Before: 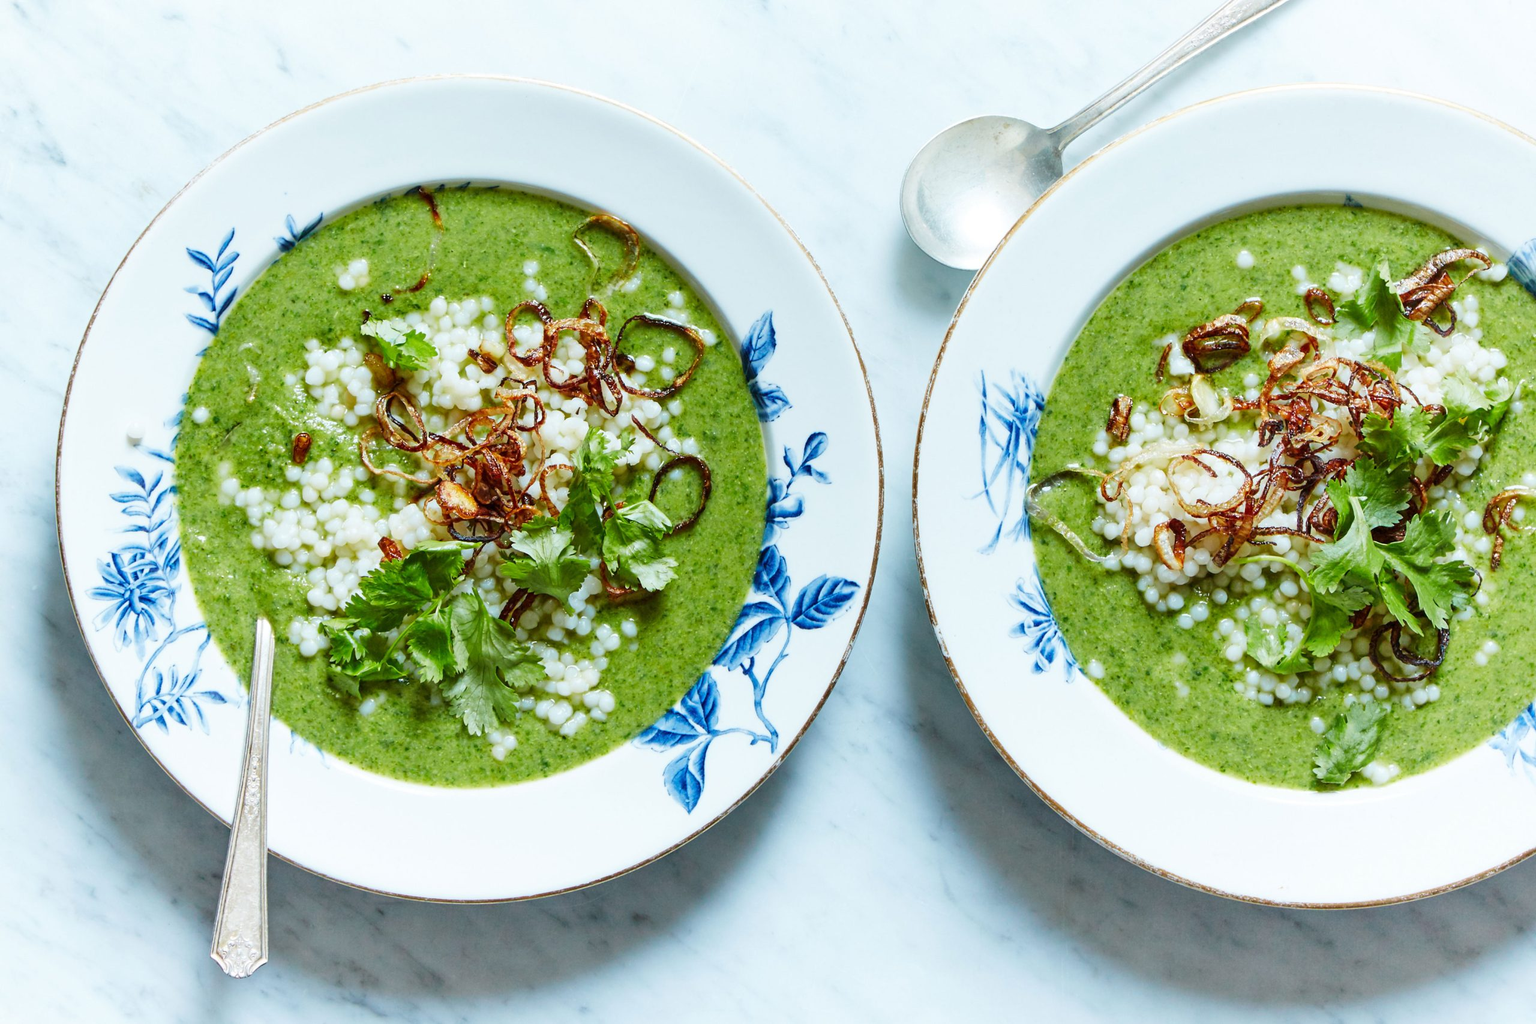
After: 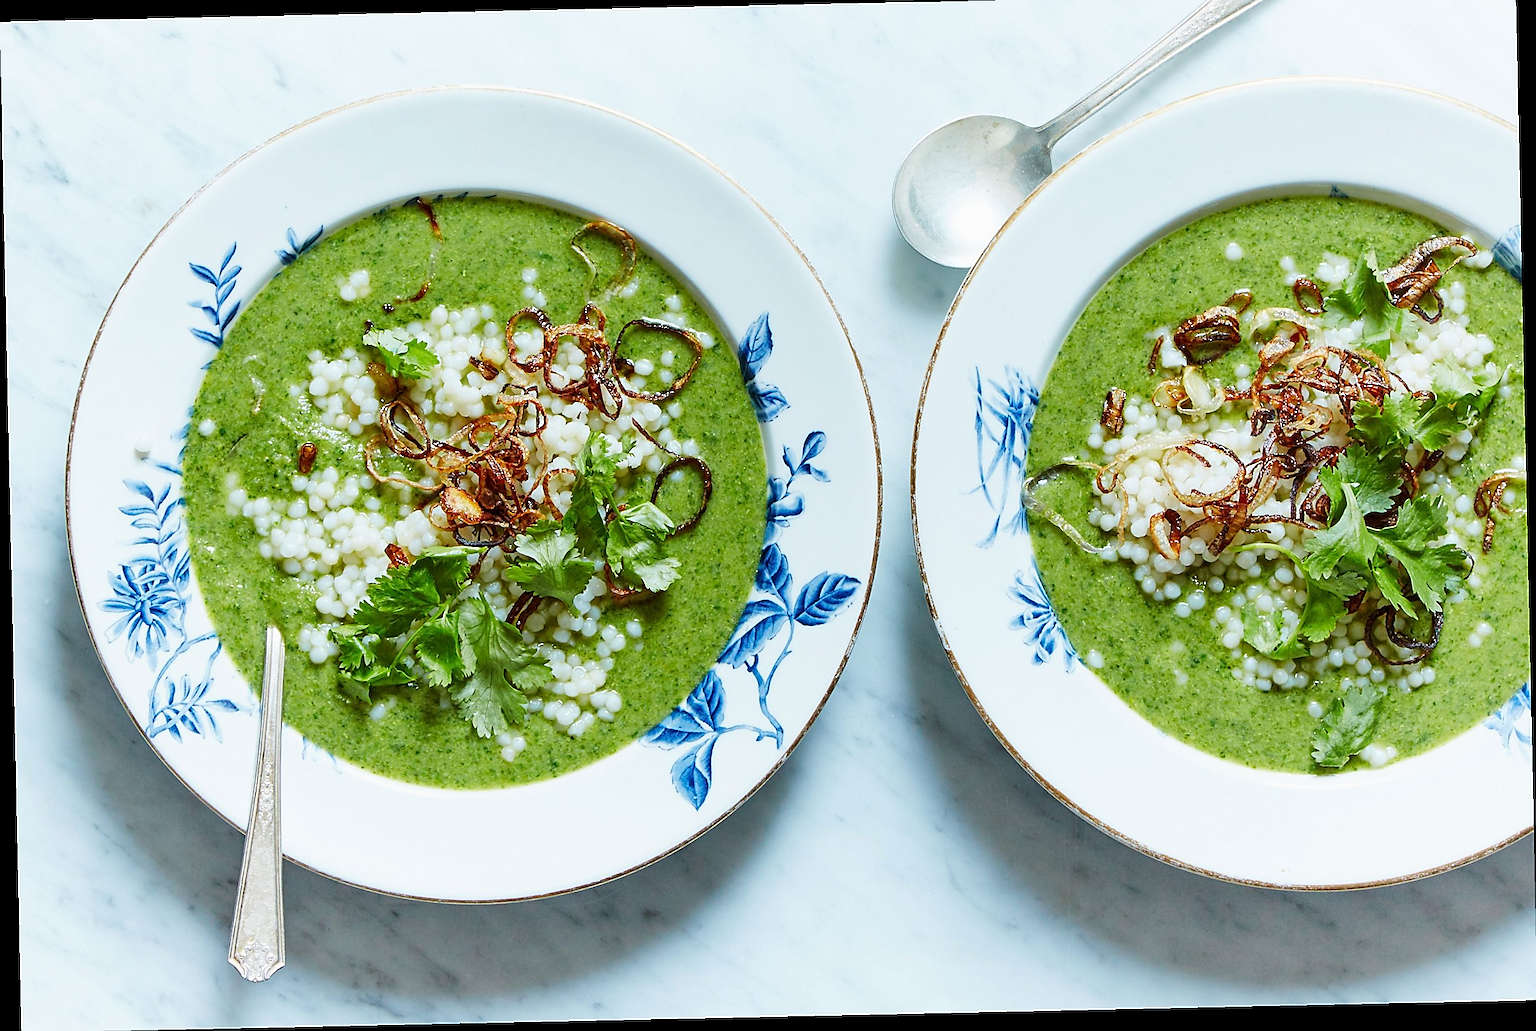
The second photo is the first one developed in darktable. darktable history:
exposure: exposure -0.048 EV, compensate highlight preservation false
crop: top 1.049%, right 0.001%
sharpen: radius 1.4, amount 1.25, threshold 0.7
rotate and perspective: rotation -1.24°, automatic cropping off
